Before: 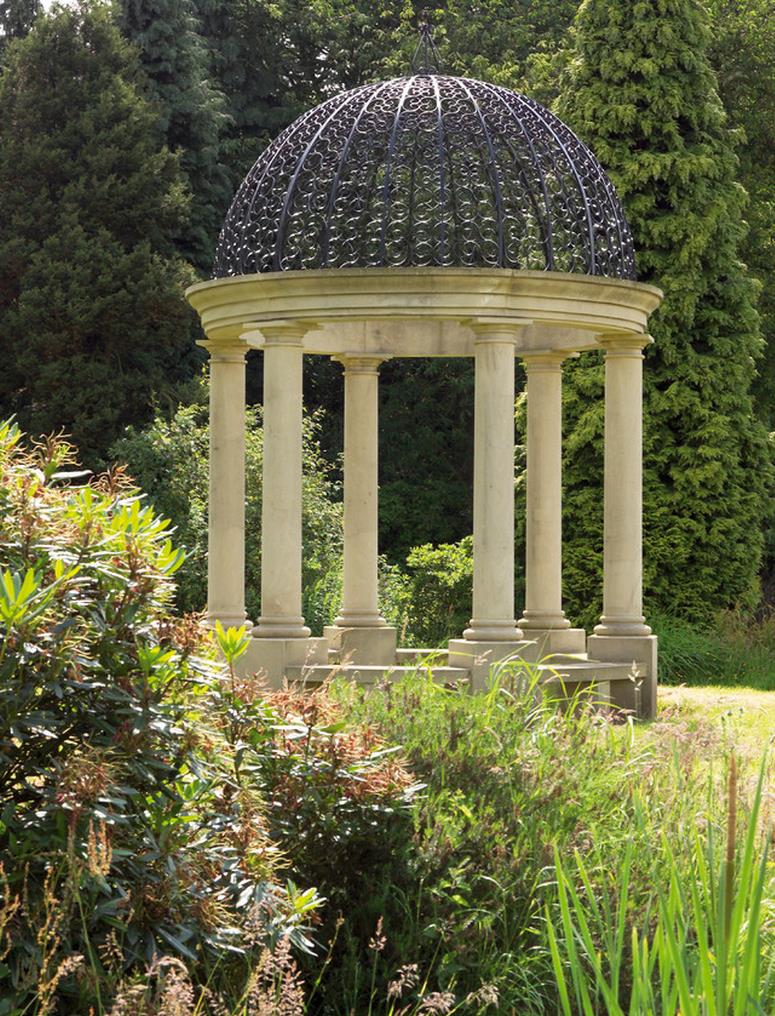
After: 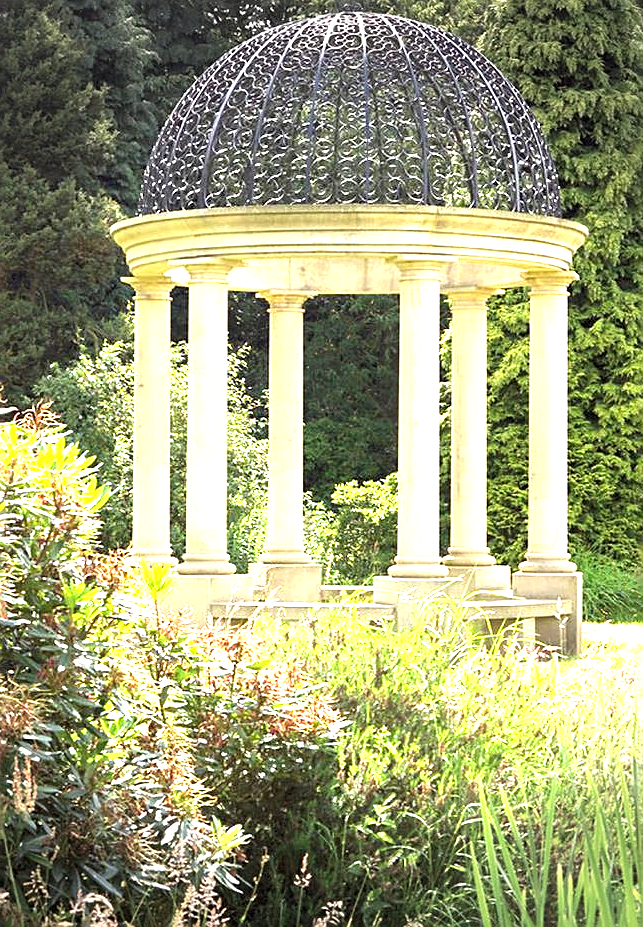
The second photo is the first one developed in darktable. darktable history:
crop: left 9.792%, top 6.289%, right 7.123%, bottom 2.449%
sharpen: on, module defaults
exposure: black level correction 0, exposure 1.887 EV, compensate highlight preservation false
vignetting: fall-off start 90.07%, fall-off radius 39.1%, brightness -0.576, saturation -0.266, width/height ratio 1.225, shape 1.29, dithering 8-bit output
